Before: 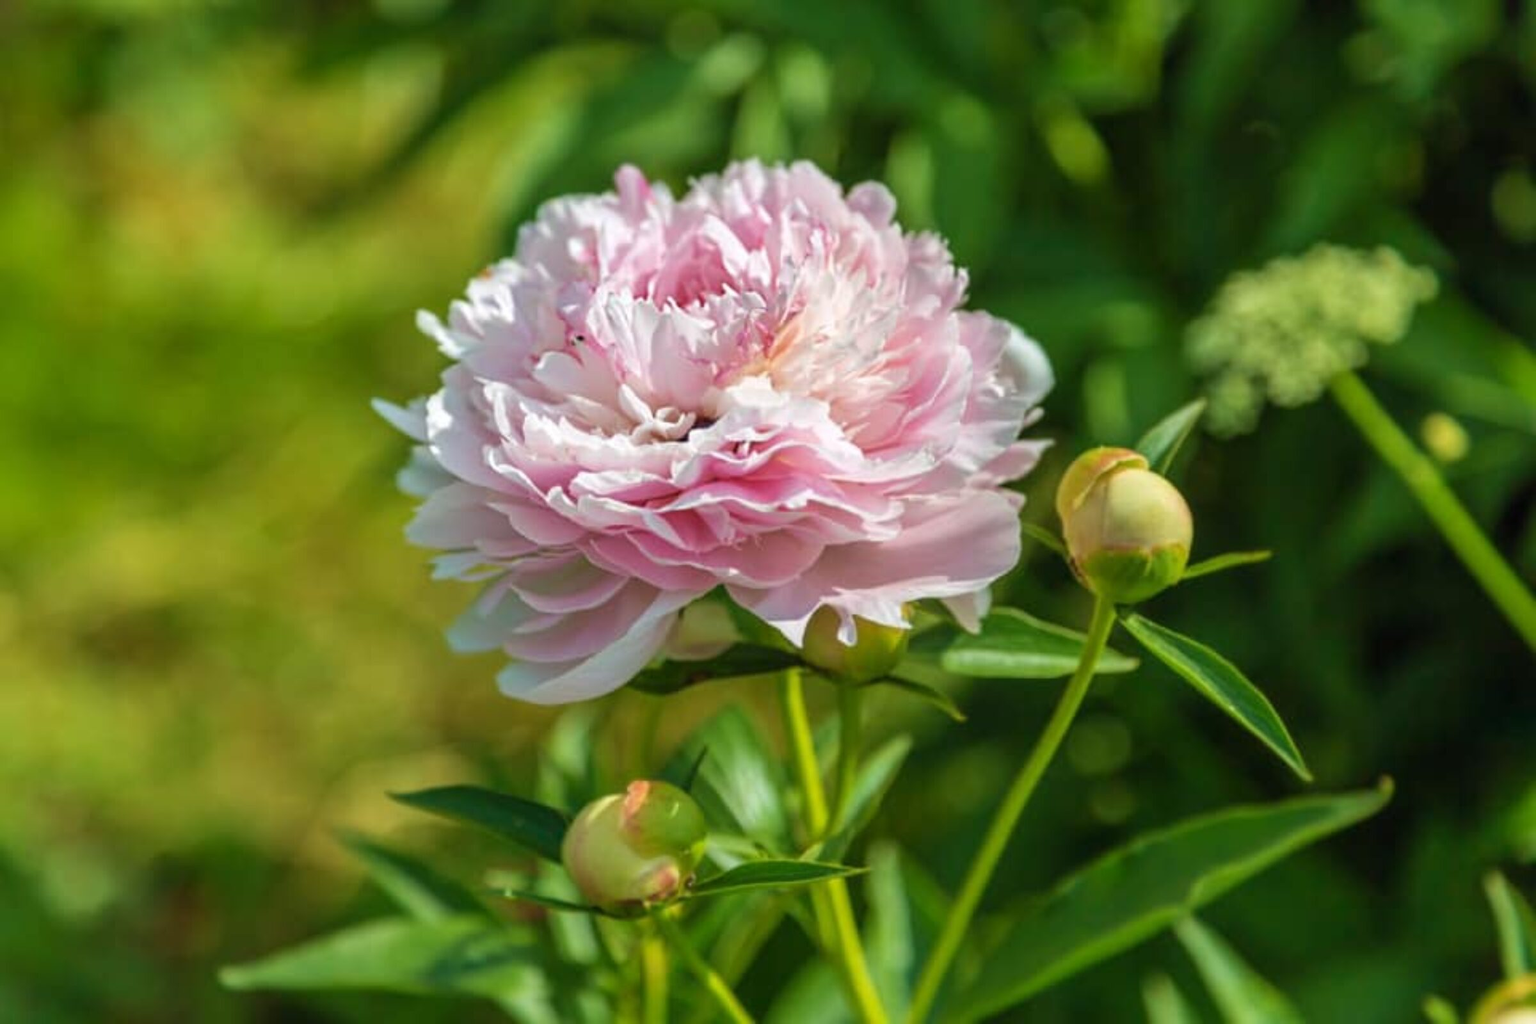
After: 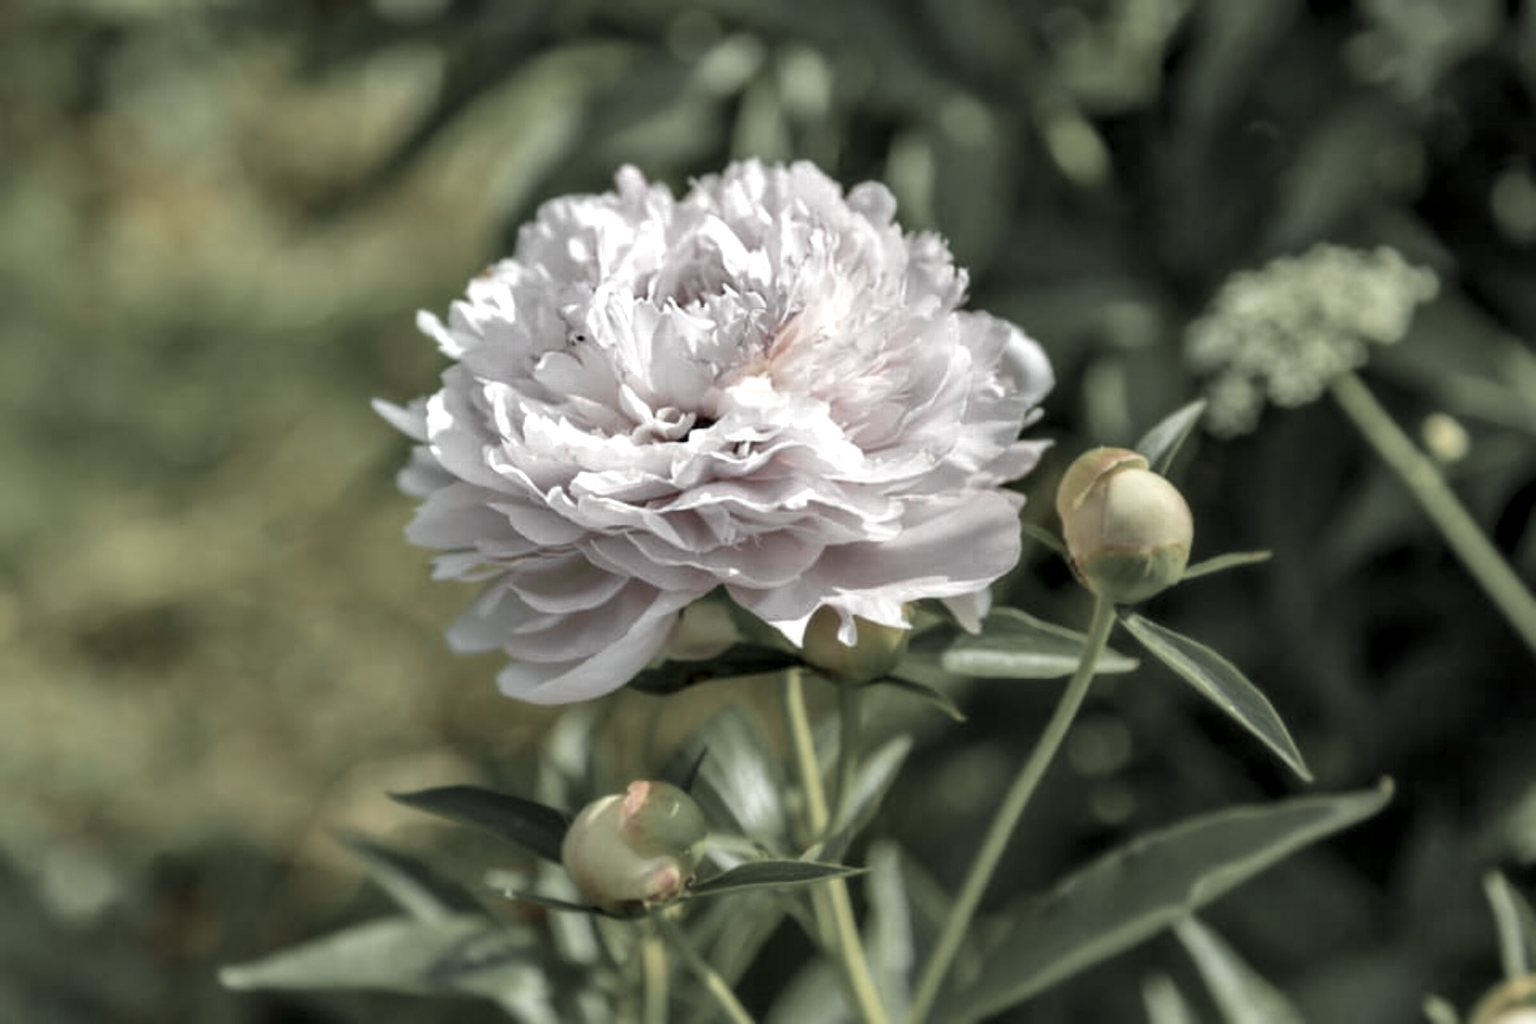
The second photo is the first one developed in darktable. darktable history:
contrast equalizer: y [[0.514, 0.573, 0.581, 0.508, 0.5, 0.5], [0.5 ×6], [0.5 ×6], [0 ×6], [0 ×6]]
color zones: curves: ch0 [(0, 0.613) (0.01, 0.613) (0.245, 0.448) (0.498, 0.529) (0.642, 0.665) (0.879, 0.777) (0.99, 0.613)]; ch1 [(0, 0.035) (0.121, 0.189) (0.259, 0.197) (0.415, 0.061) (0.589, 0.022) (0.732, 0.022) (0.857, 0.026) (0.991, 0.053)]
